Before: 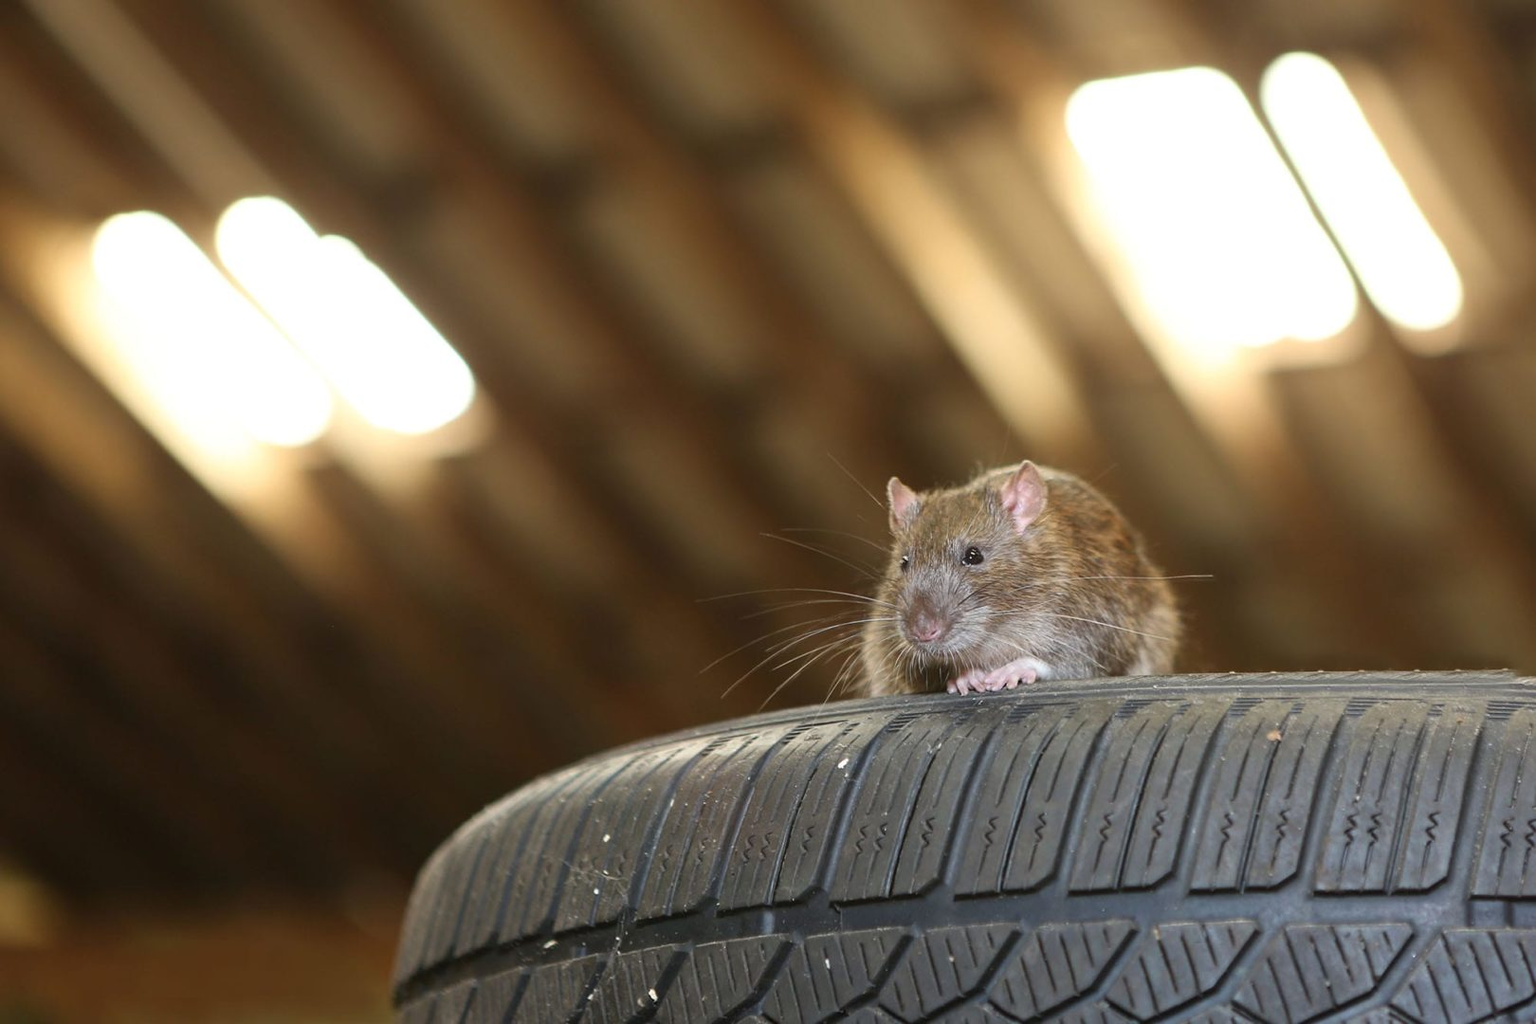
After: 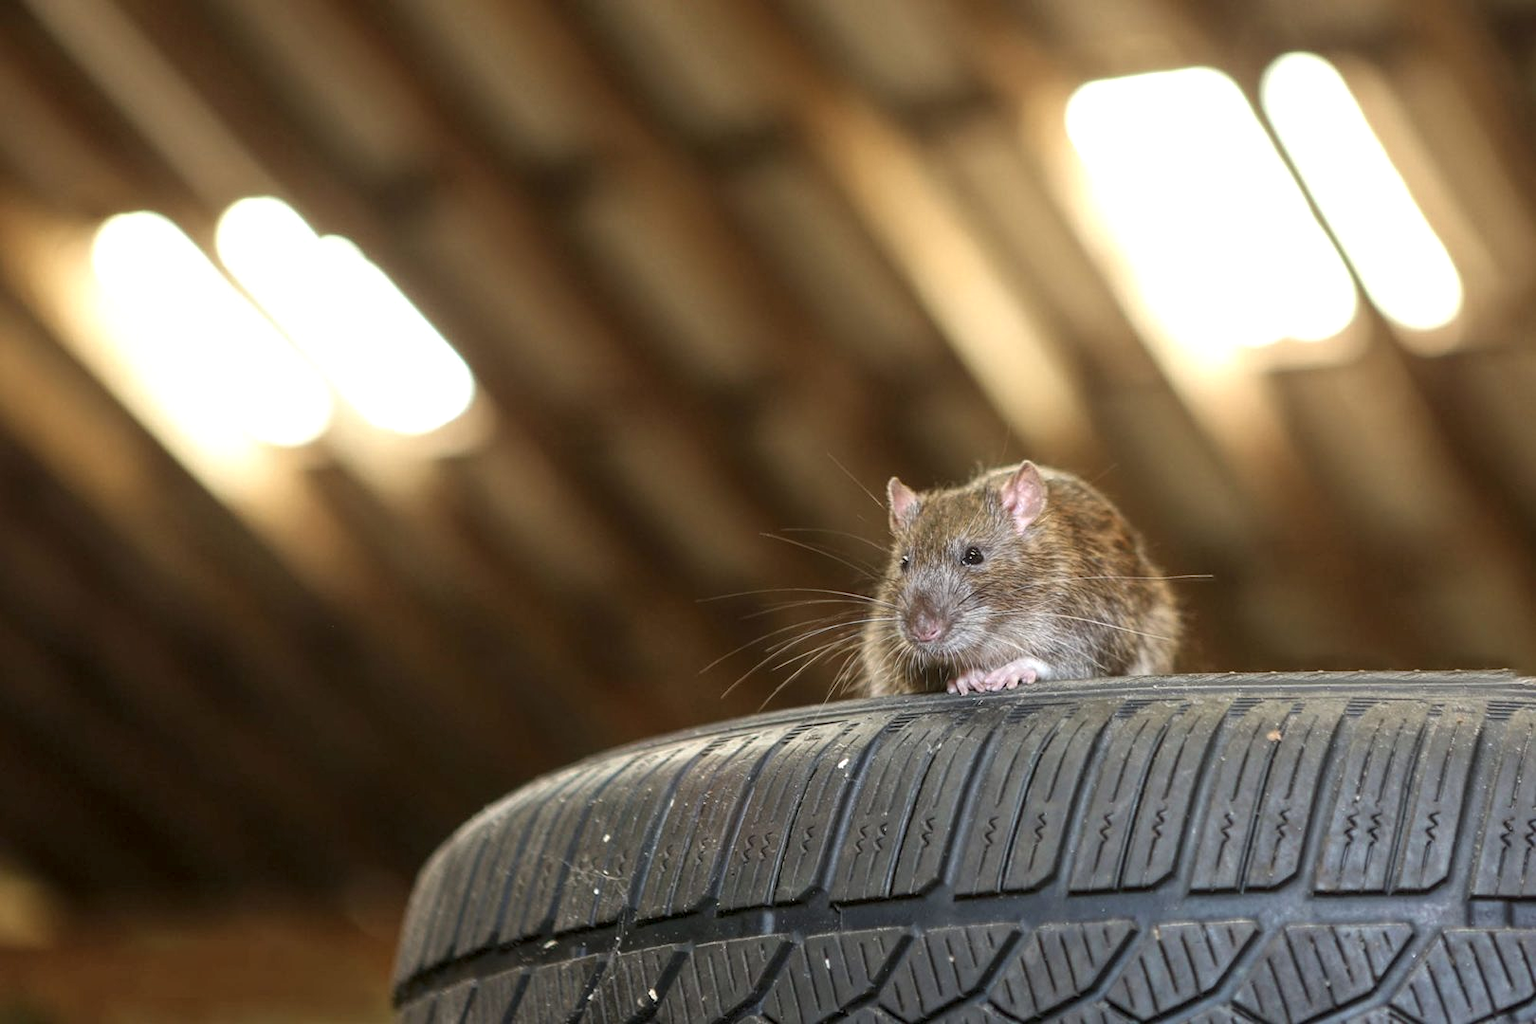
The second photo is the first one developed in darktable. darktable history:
local contrast: highlights 95%, shadows 86%, detail 160%, midtone range 0.2
